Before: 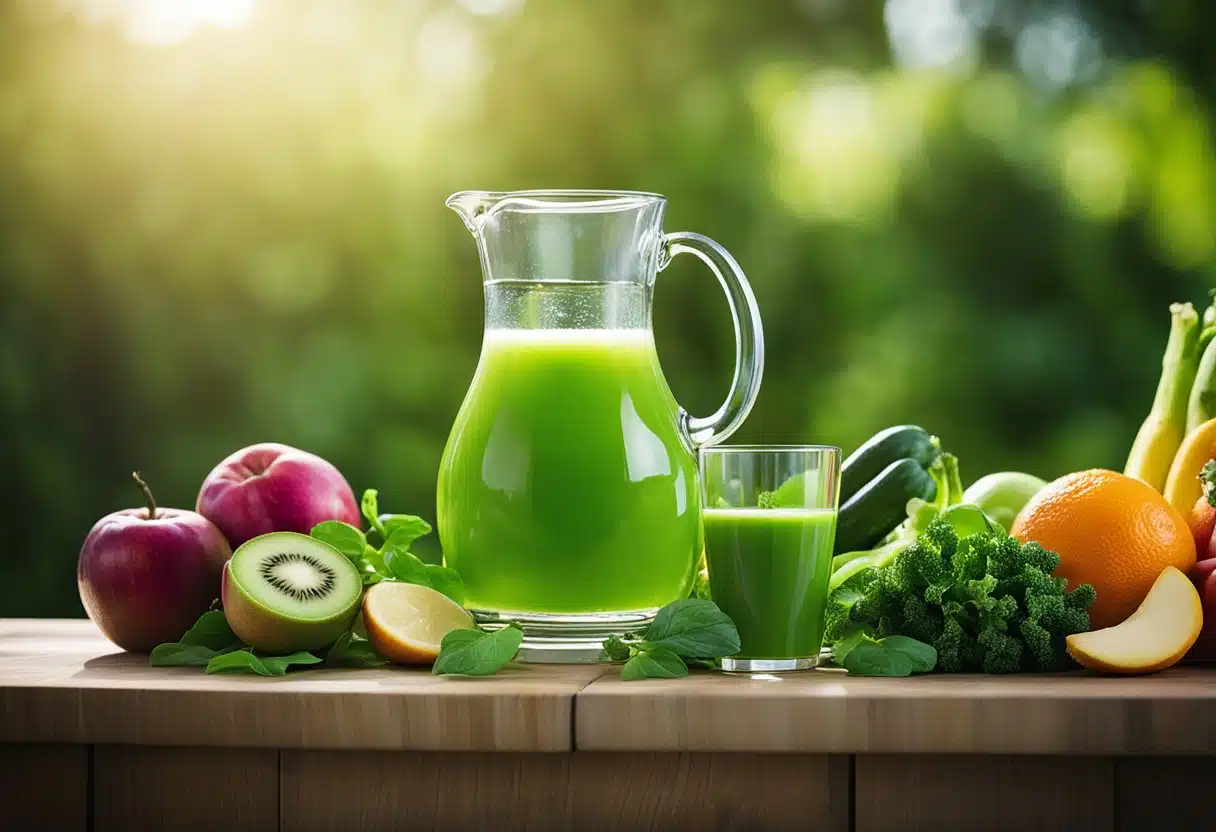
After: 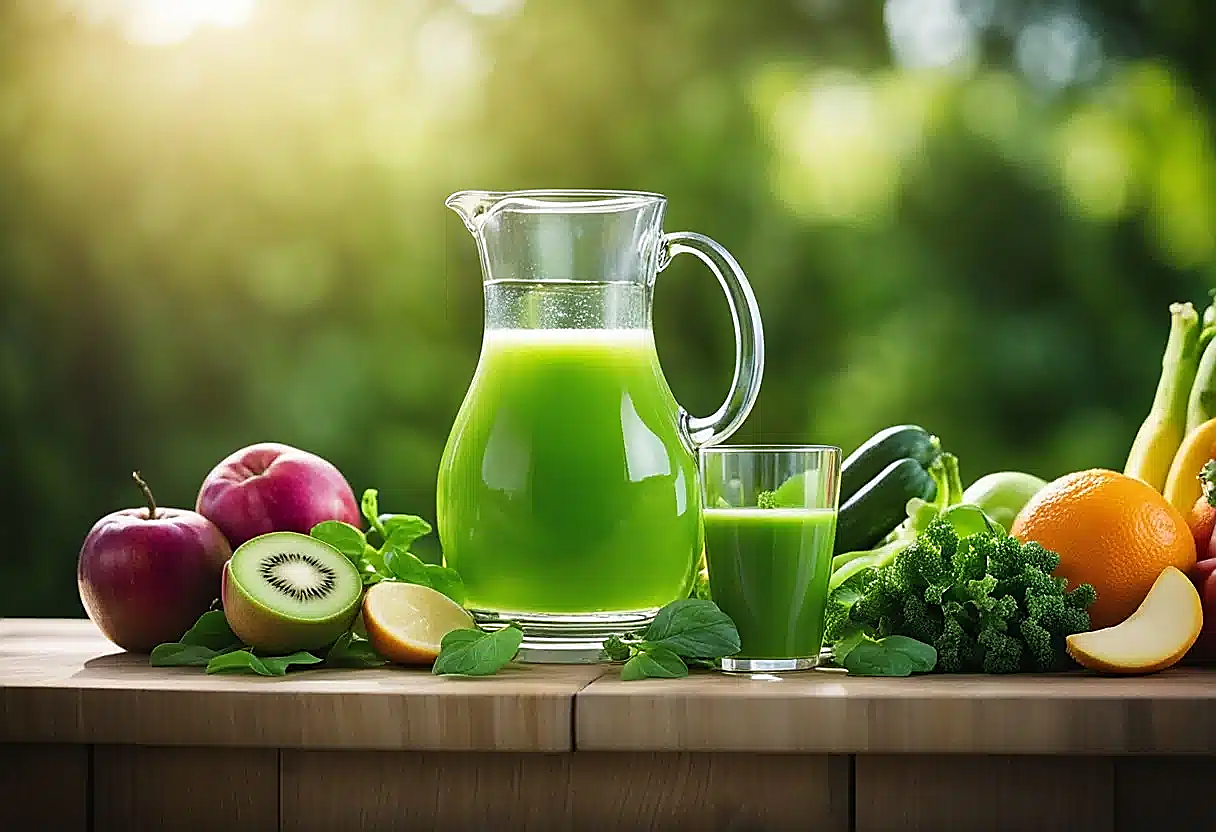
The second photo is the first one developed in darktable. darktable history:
sharpen: radius 1.4, amount 1.25, threshold 0.7
exposure: black level correction 0, compensate exposure bias true, compensate highlight preservation false
